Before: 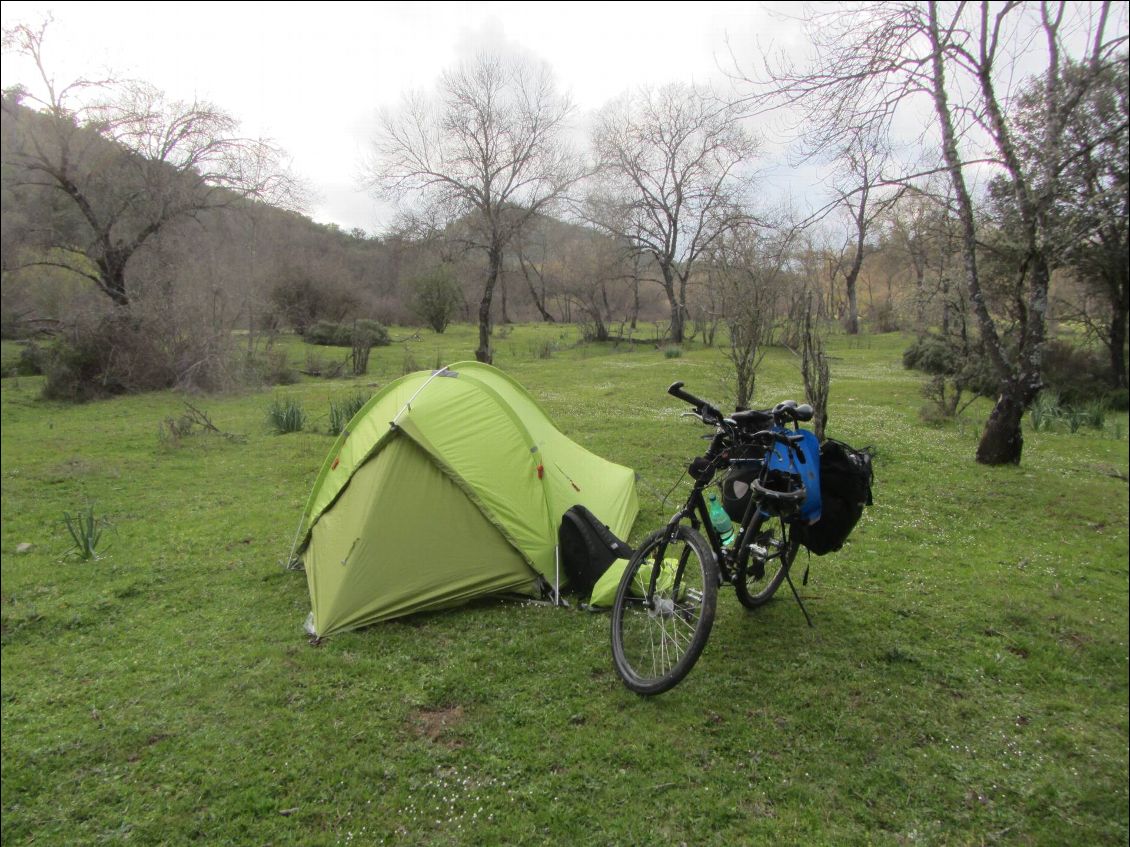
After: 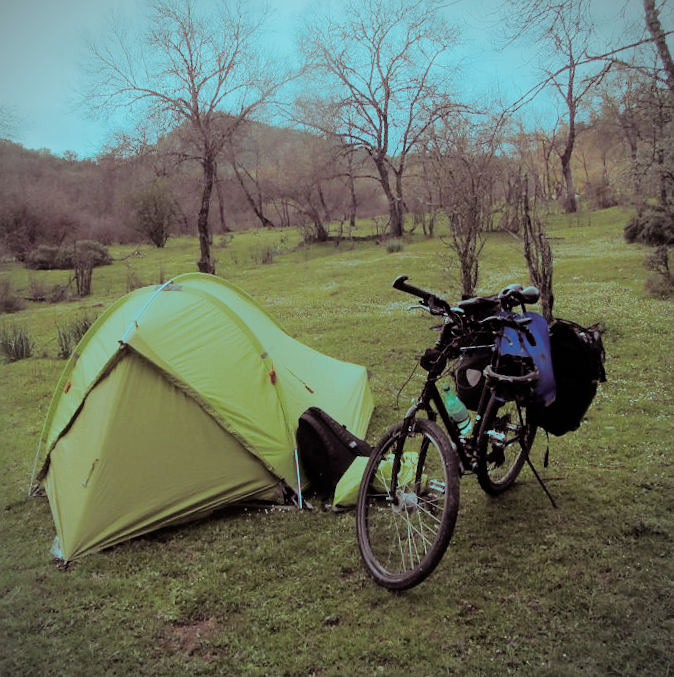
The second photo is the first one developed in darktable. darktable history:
filmic rgb: black relative exposure -7.32 EV, white relative exposure 5.09 EV, hardness 3.2
crop and rotate: left 22.918%, top 5.629%, right 14.711%, bottom 2.247%
split-toning: shadows › hue 327.6°, highlights › hue 198°, highlights › saturation 0.55, balance -21.25, compress 0%
exposure: black level correction 0.001, exposure 0.014 EV, compensate highlight preservation false
rotate and perspective: rotation -5°, crop left 0.05, crop right 0.952, crop top 0.11, crop bottom 0.89
sharpen: radius 1, threshold 1
vignetting: fall-off start 91.19%
